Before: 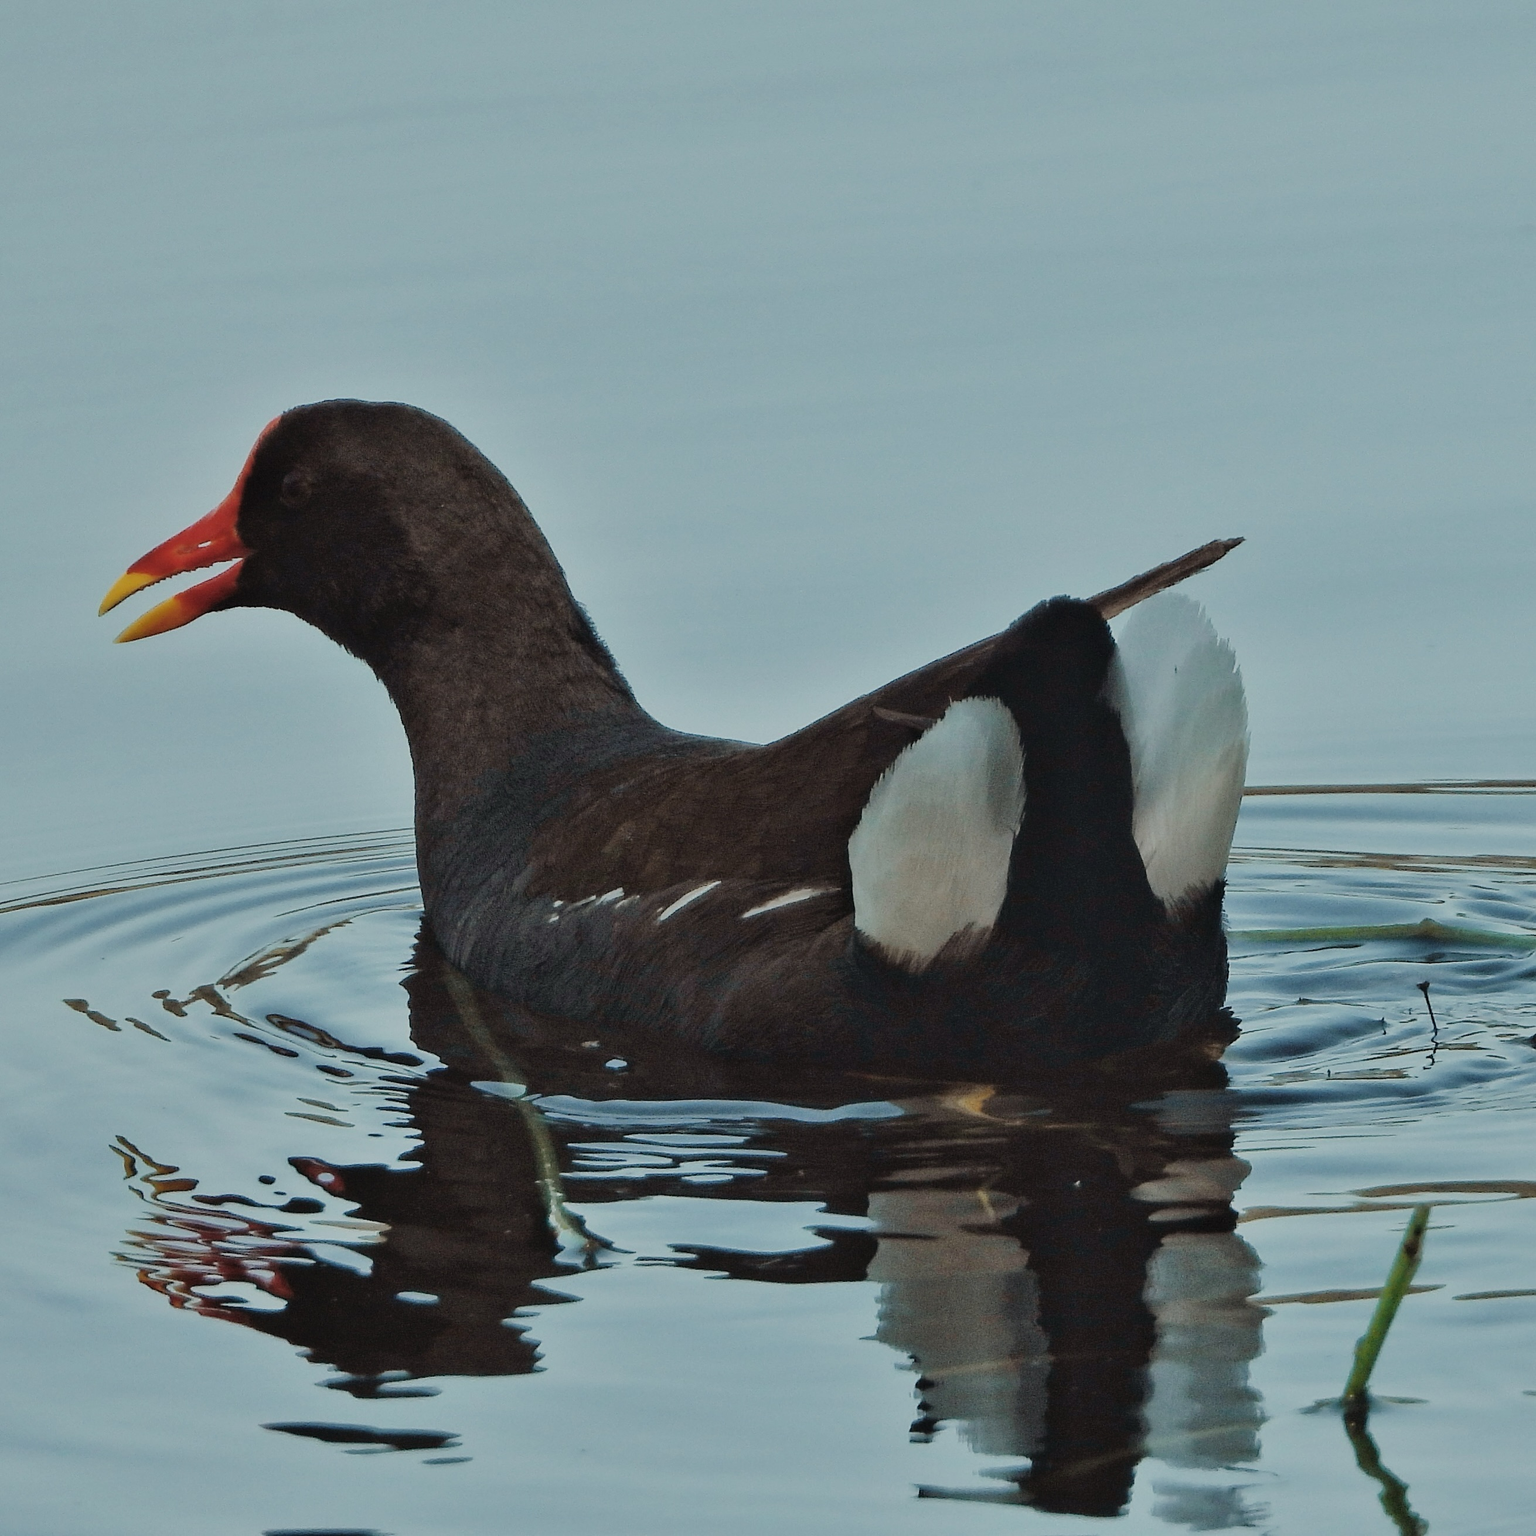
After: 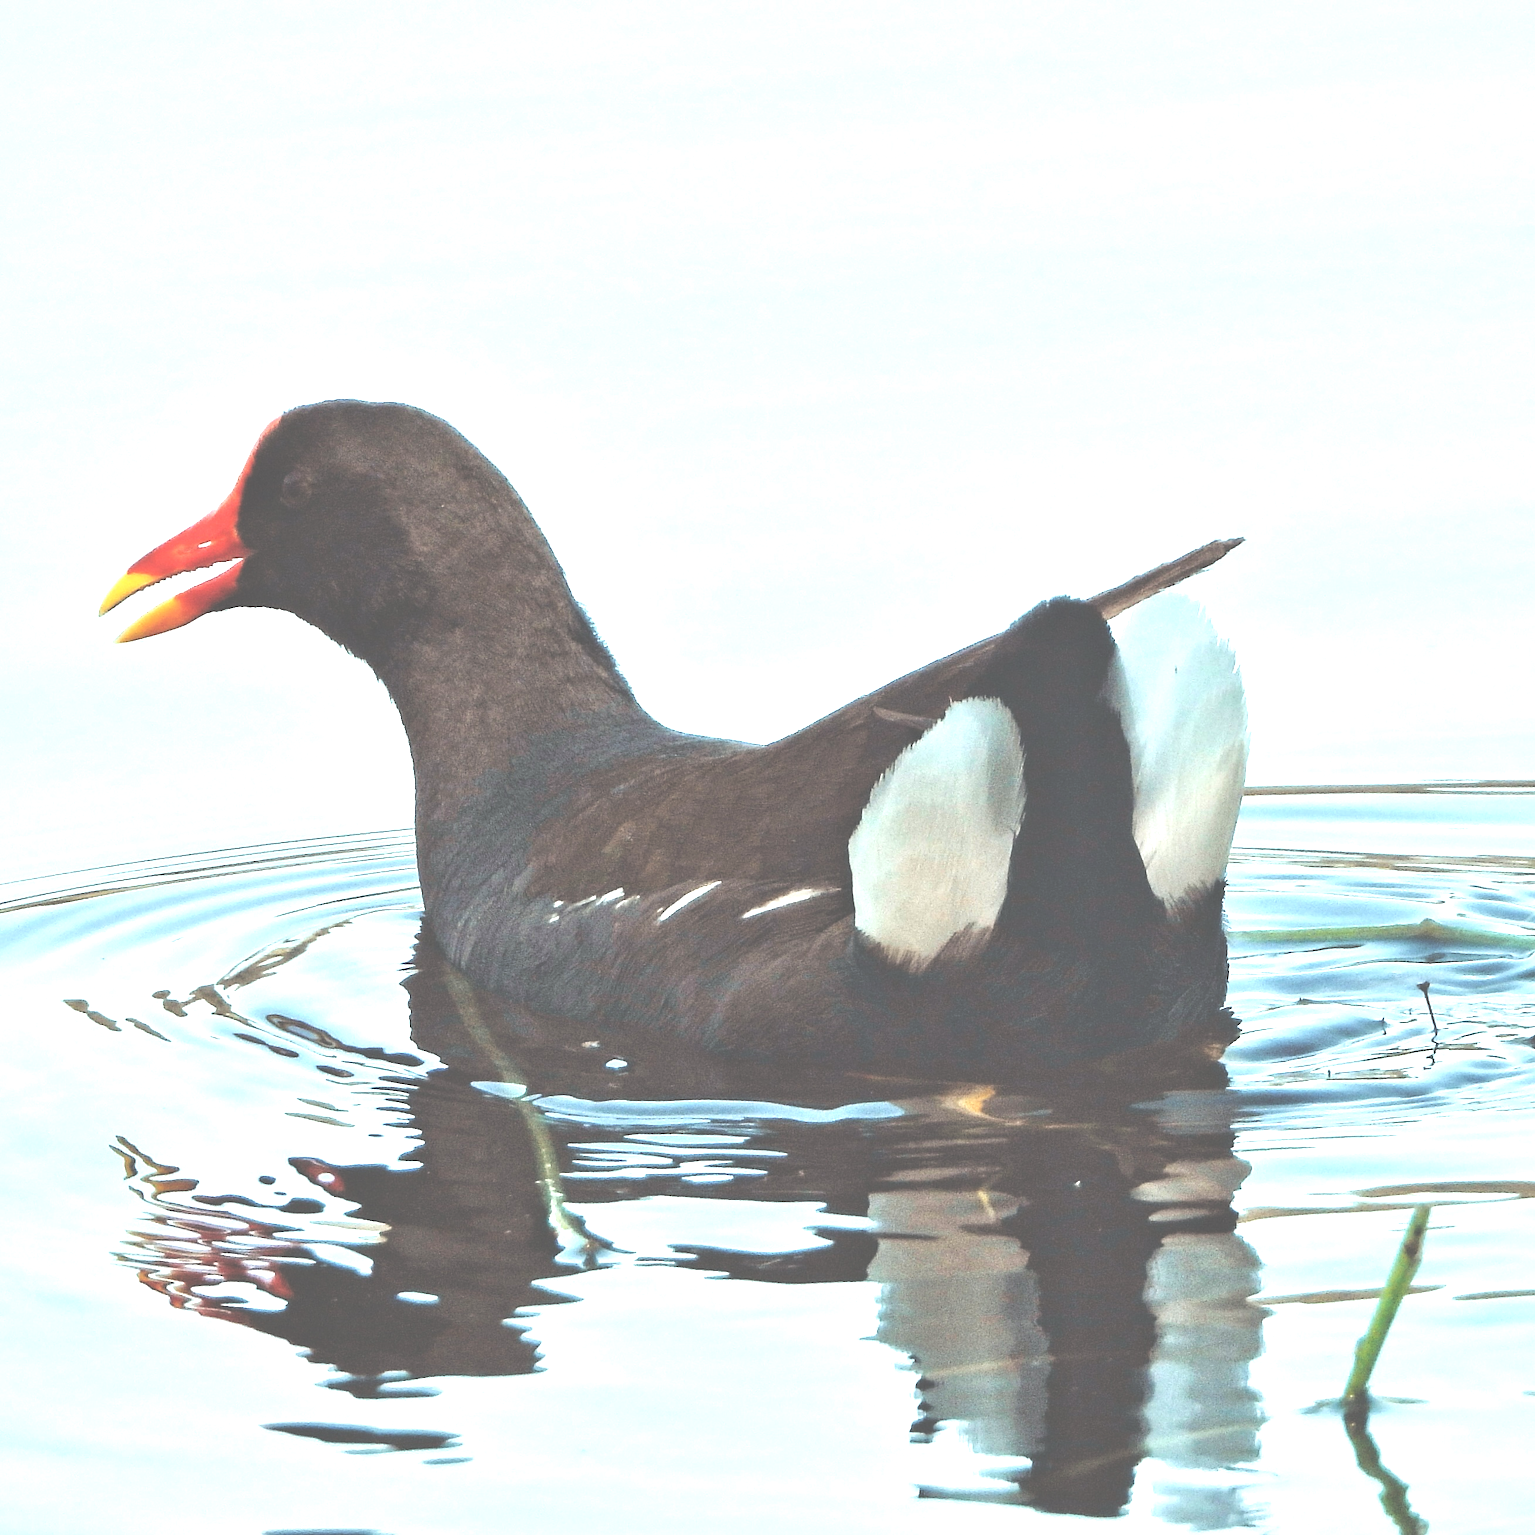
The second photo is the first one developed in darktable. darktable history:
exposure: black level correction -0.024, exposure 1.397 EV, compensate highlight preservation false
color balance rgb: perceptual saturation grading › global saturation -0.065%, perceptual brilliance grading › global brilliance 9.567%, perceptual brilliance grading › shadows 15.78%
